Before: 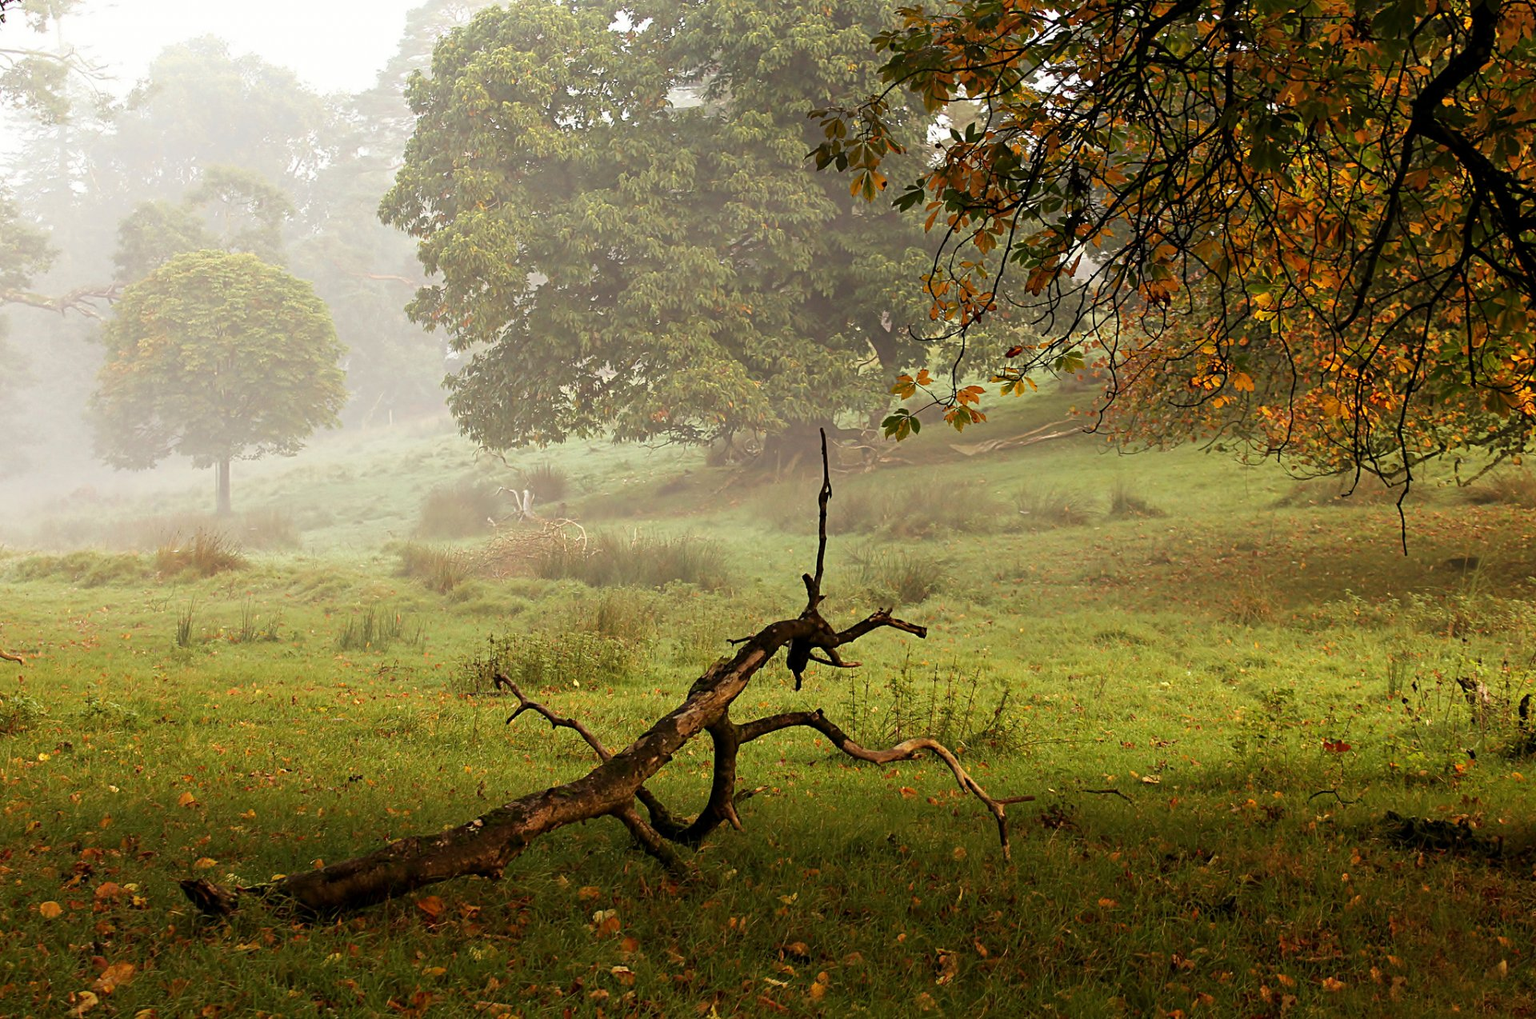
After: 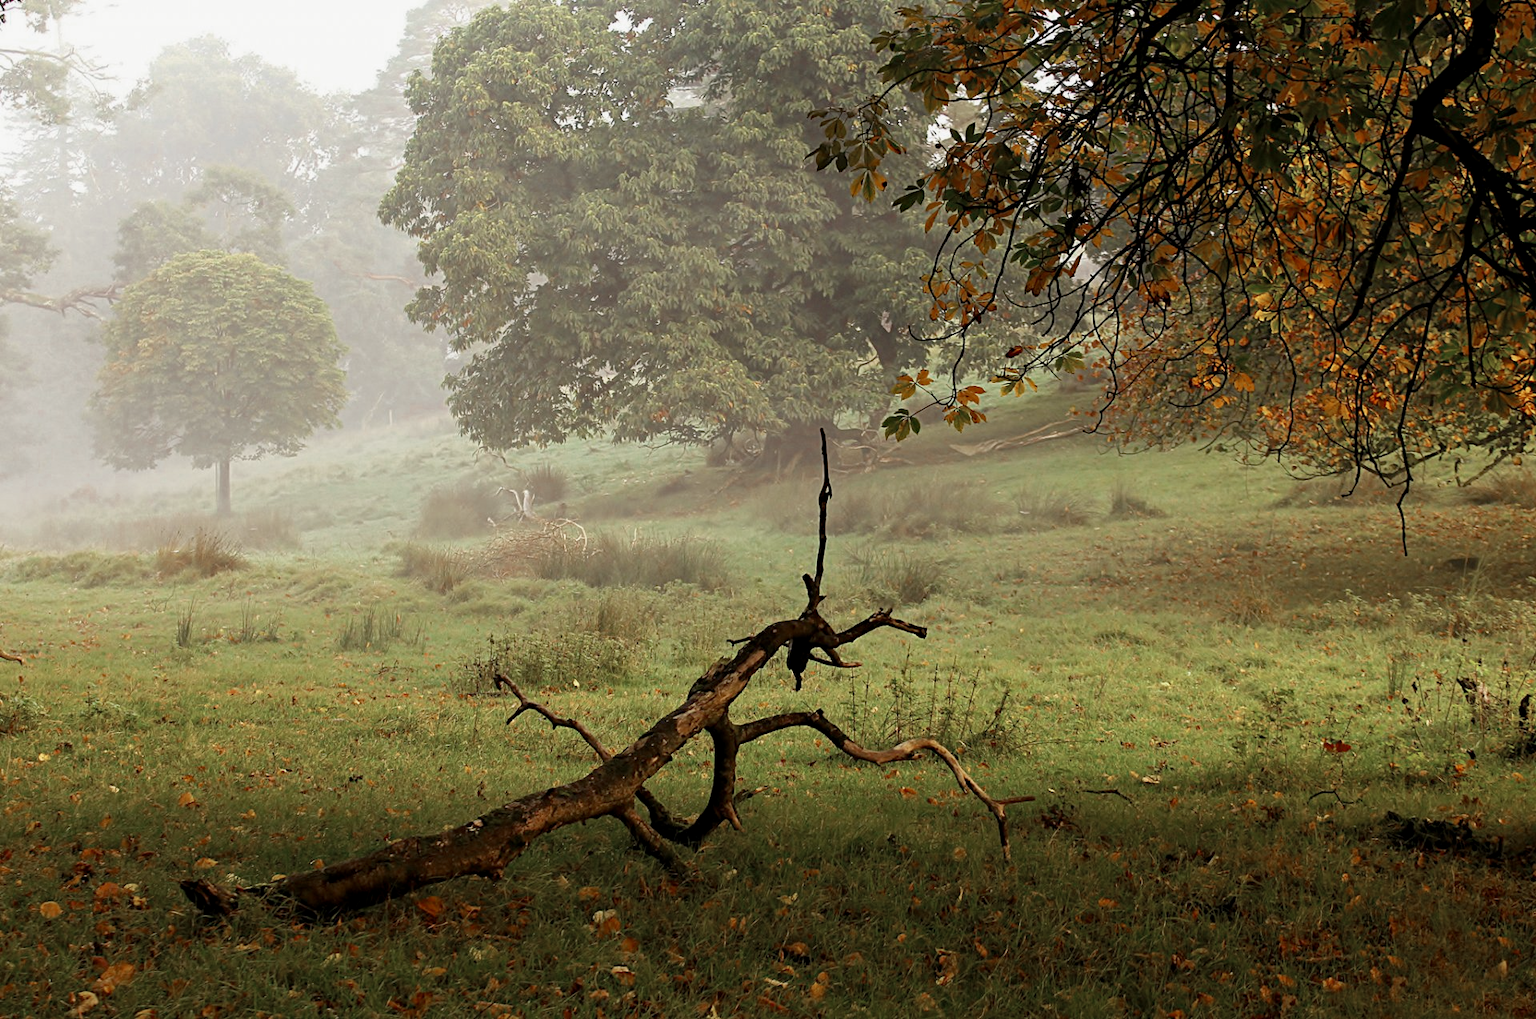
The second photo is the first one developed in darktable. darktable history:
color zones: curves: ch0 [(0, 0.5) (0.125, 0.4) (0.25, 0.5) (0.375, 0.4) (0.5, 0.4) (0.625, 0.35) (0.75, 0.35) (0.875, 0.5)]; ch1 [(0, 0.35) (0.125, 0.45) (0.25, 0.35) (0.375, 0.35) (0.5, 0.35) (0.625, 0.35) (0.75, 0.45) (0.875, 0.35)]; ch2 [(0, 0.6) (0.125, 0.5) (0.25, 0.5) (0.375, 0.6) (0.5, 0.6) (0.625, 0.5) (0.75, 0.5) (0.875, 0.5)]
haze removal: compatibility mode true, adaptive false
exposure: black level correction 0.002, exposure -0.1 EV, compensate highlight preservation false
